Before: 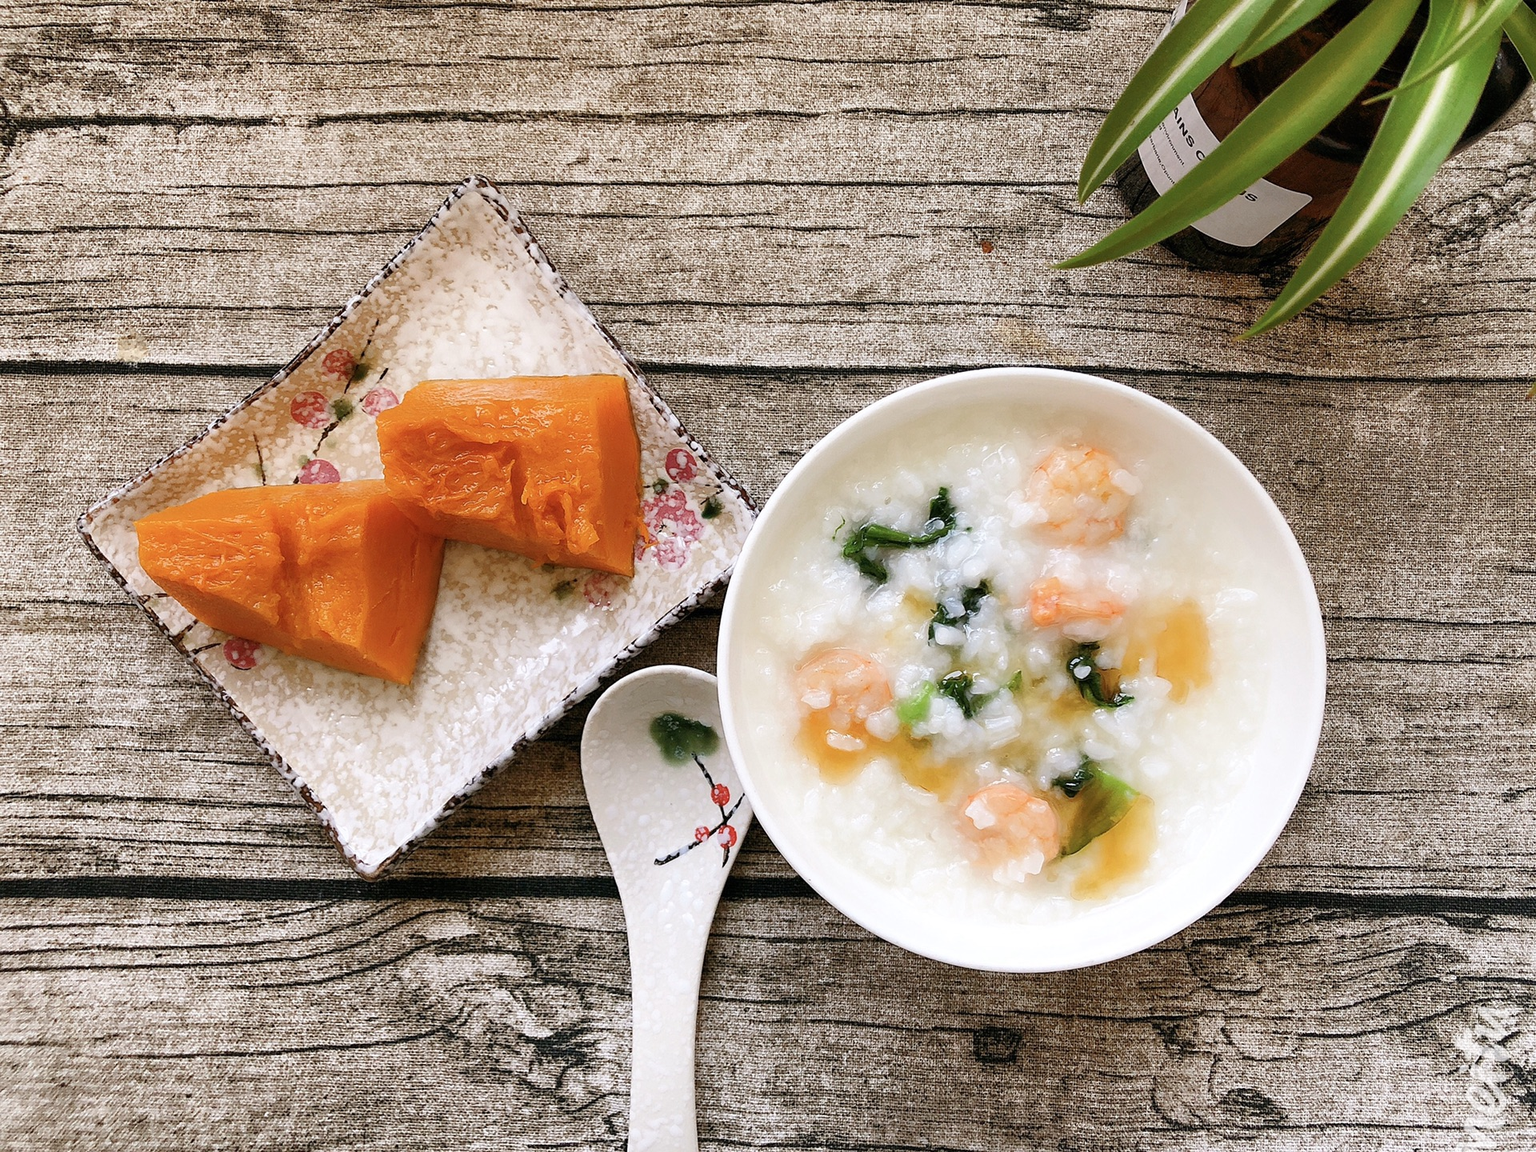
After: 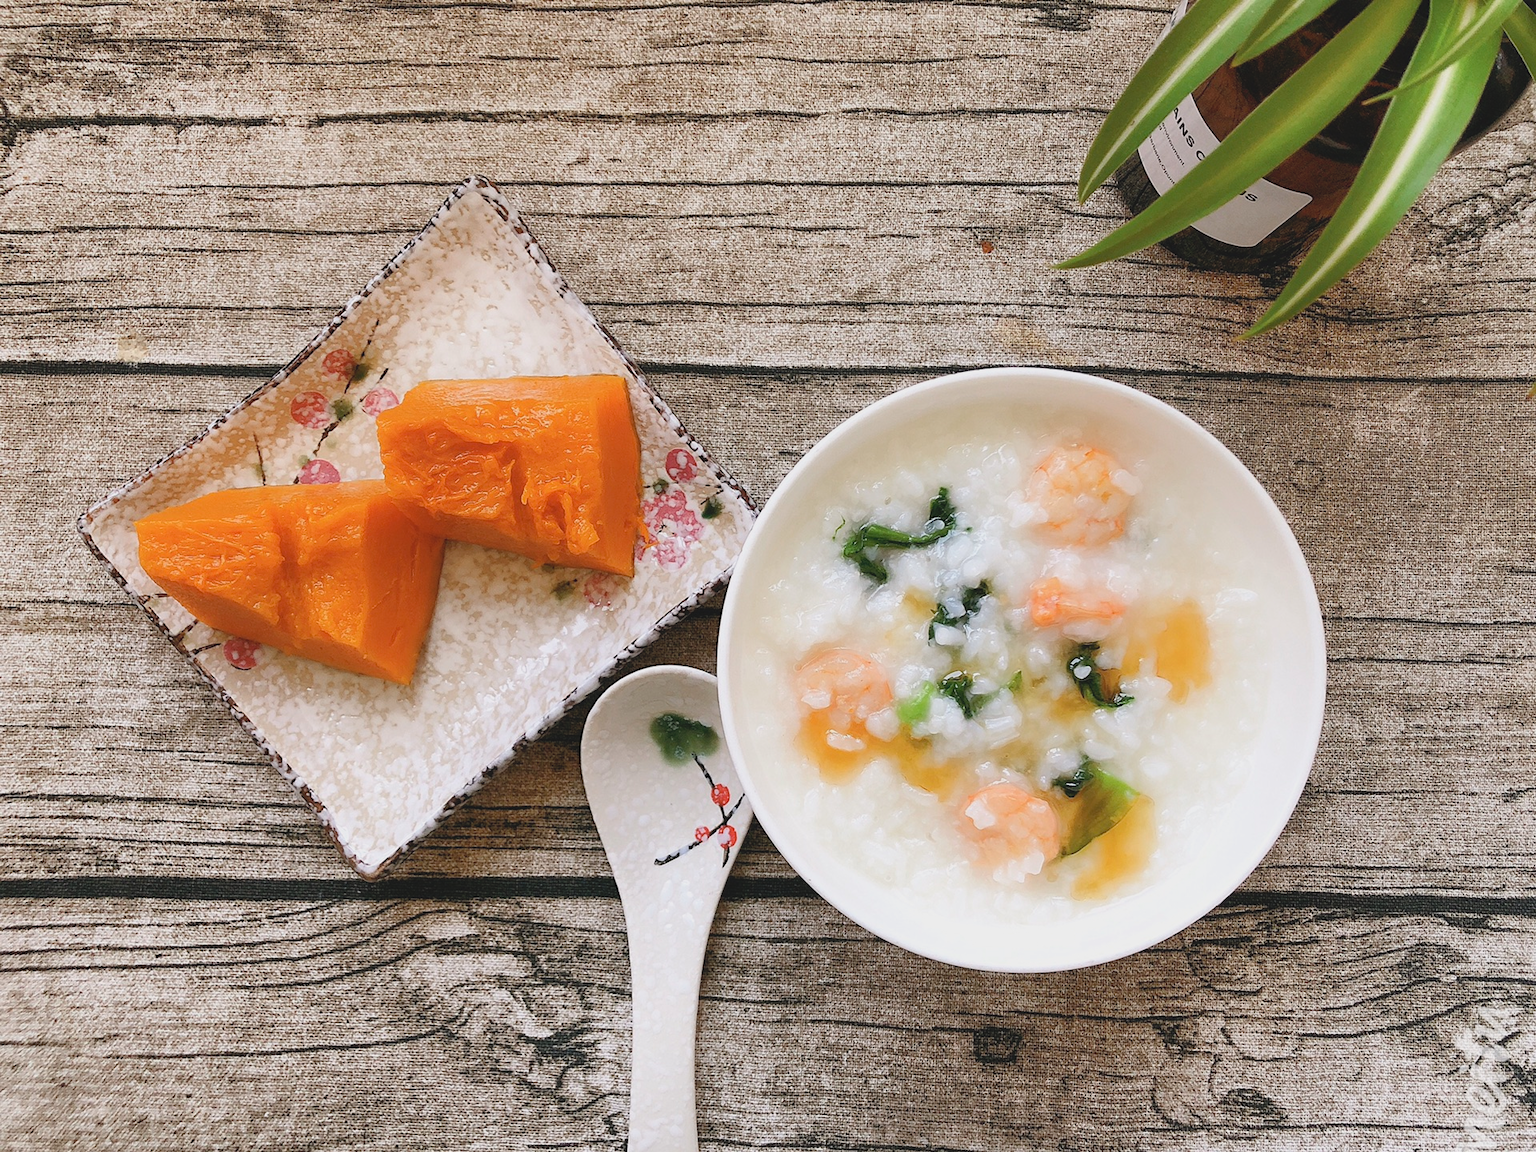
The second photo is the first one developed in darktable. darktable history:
contrast brightness saturation: contrast -0.14, brightness 0.041, saturation -0.12
